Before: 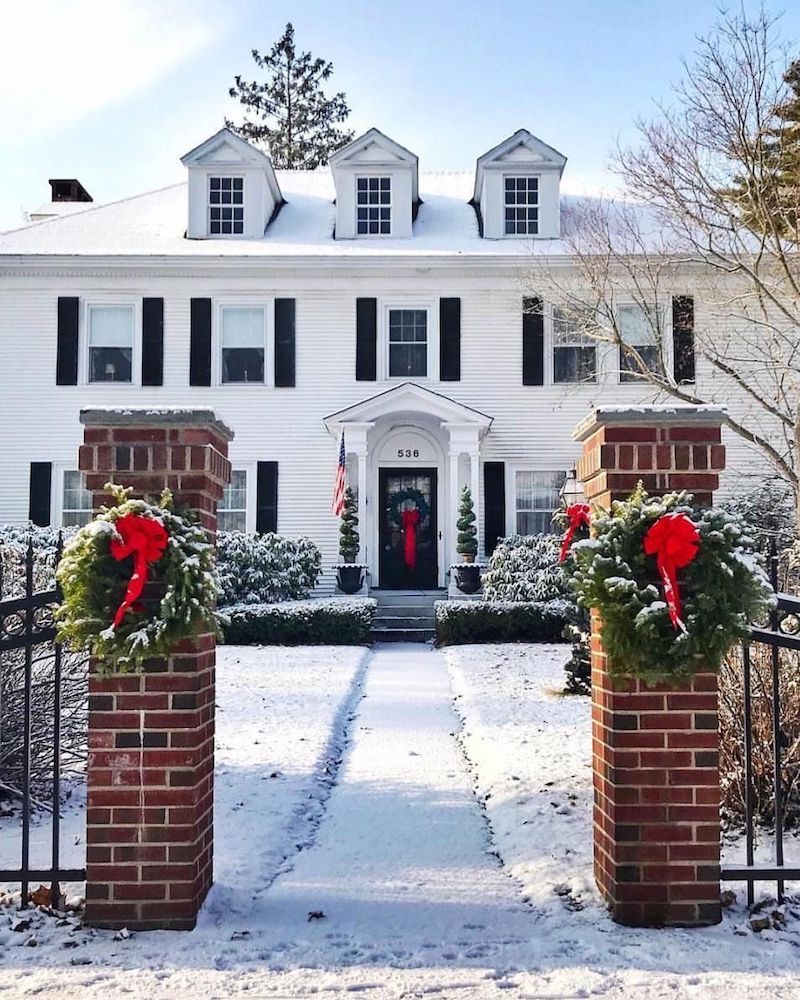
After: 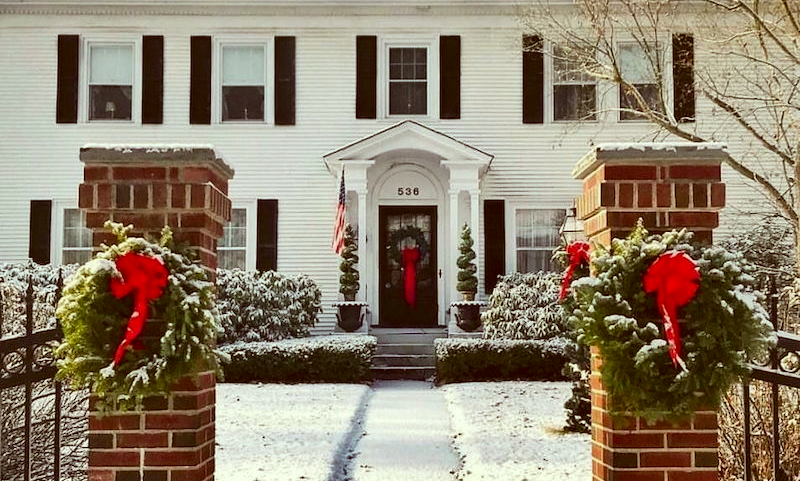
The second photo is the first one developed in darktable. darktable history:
crop and rotate: top 26.286%, bottom 25.534%
shadows and highlights: radius 102.01, shadows 50.41, highlights -64.09, soften with gaussian
color correction: highlights a* -6.31, highlights b* 9.28, shadows a* 10.58, shadows b* 23.39
exposure: compensate highlight preservation false
